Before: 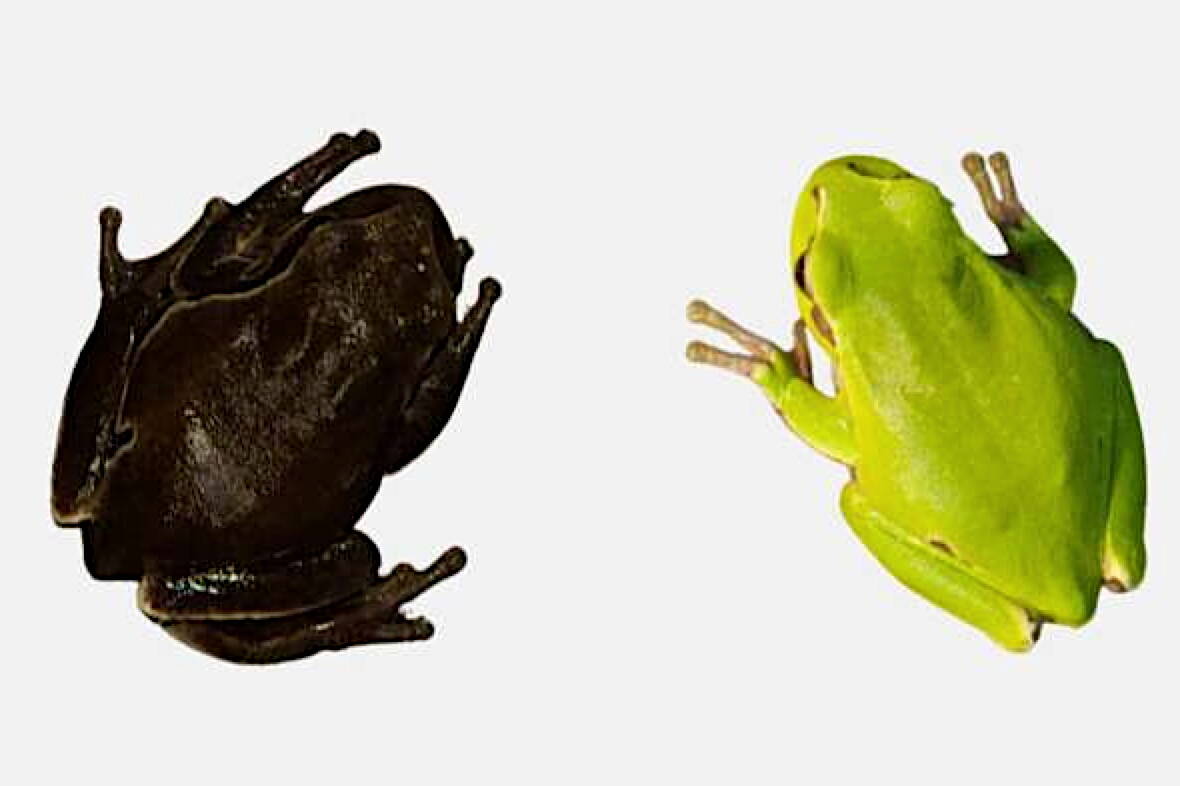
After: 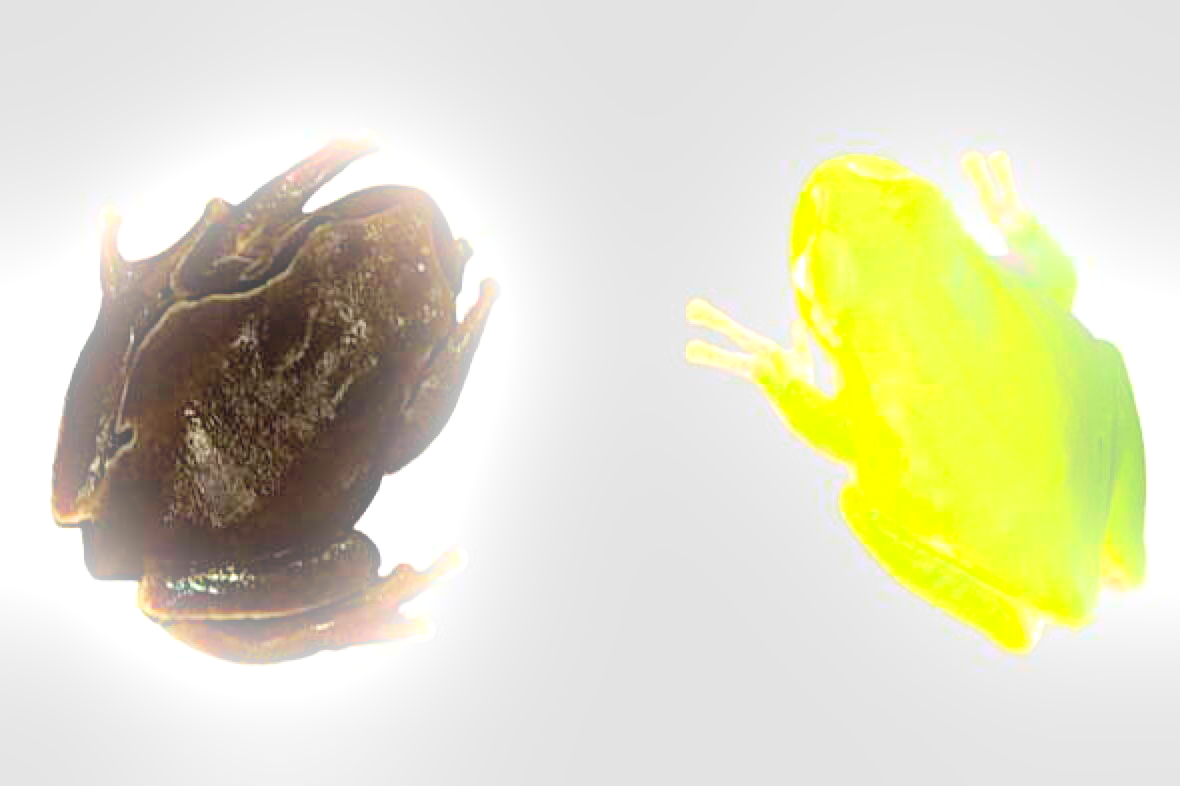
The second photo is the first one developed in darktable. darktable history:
bloom: threshold 82.5%, strength 16.25%
exposure: black level correction 0, exposure 1 EV, compensate exposure bias true, compensate highlight preservation false
